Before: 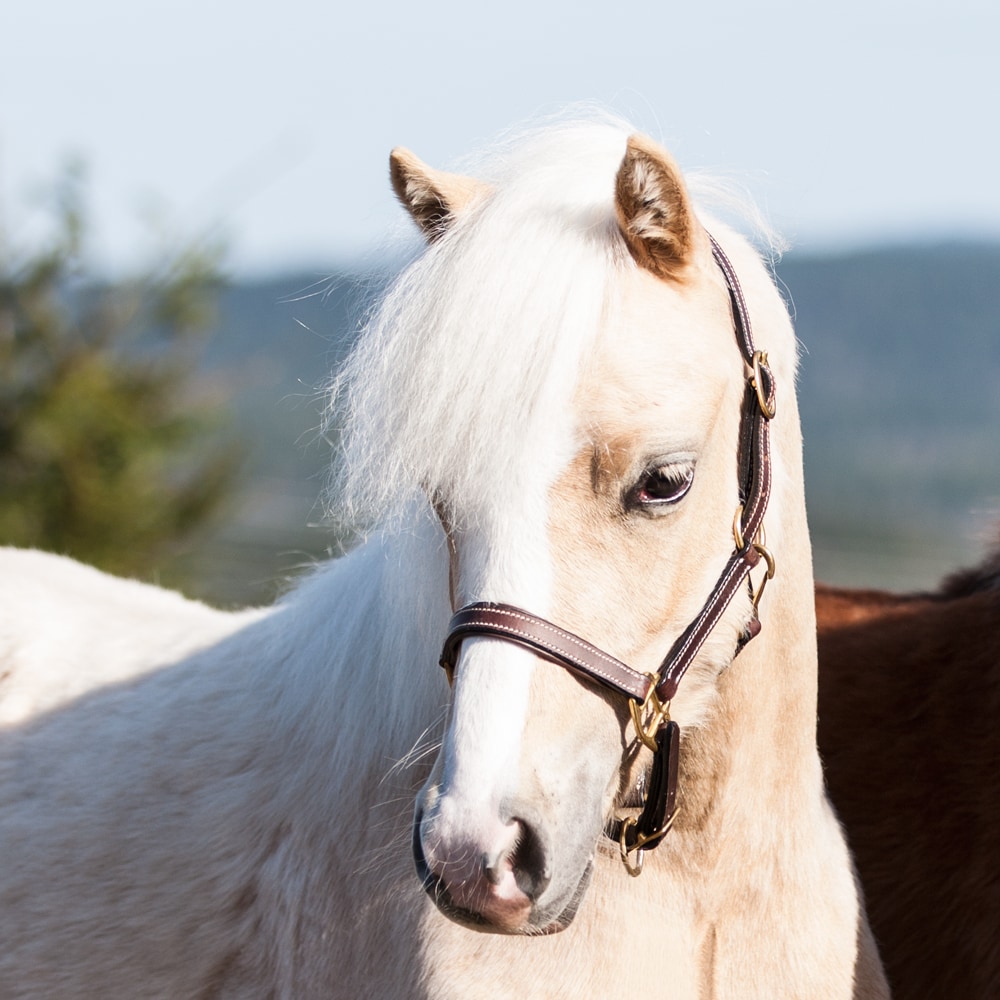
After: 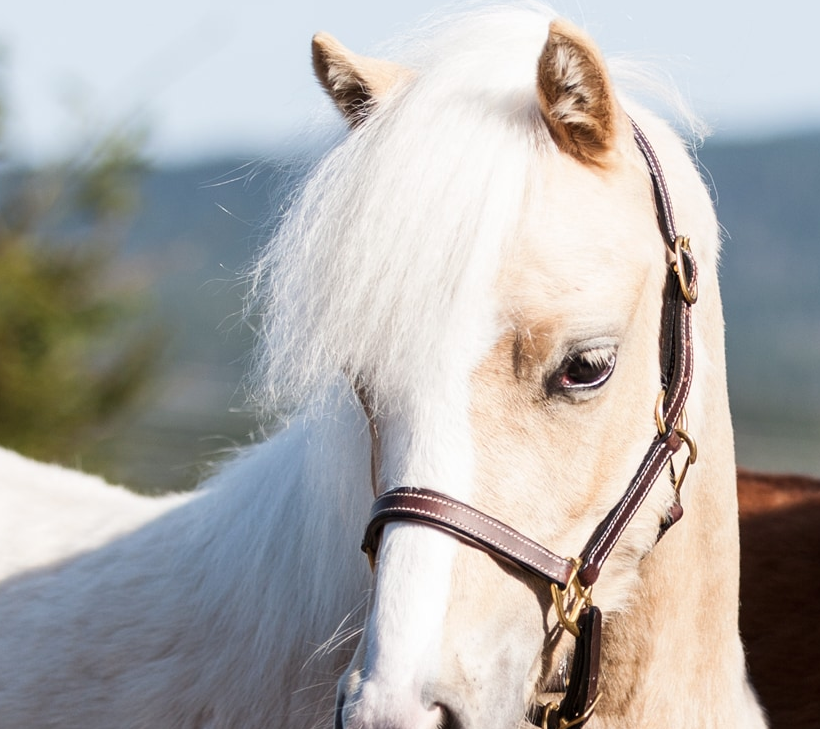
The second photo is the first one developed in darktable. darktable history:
crop: left 7.848%, top 11.571%, right 10.146%, bottom 15.474%
